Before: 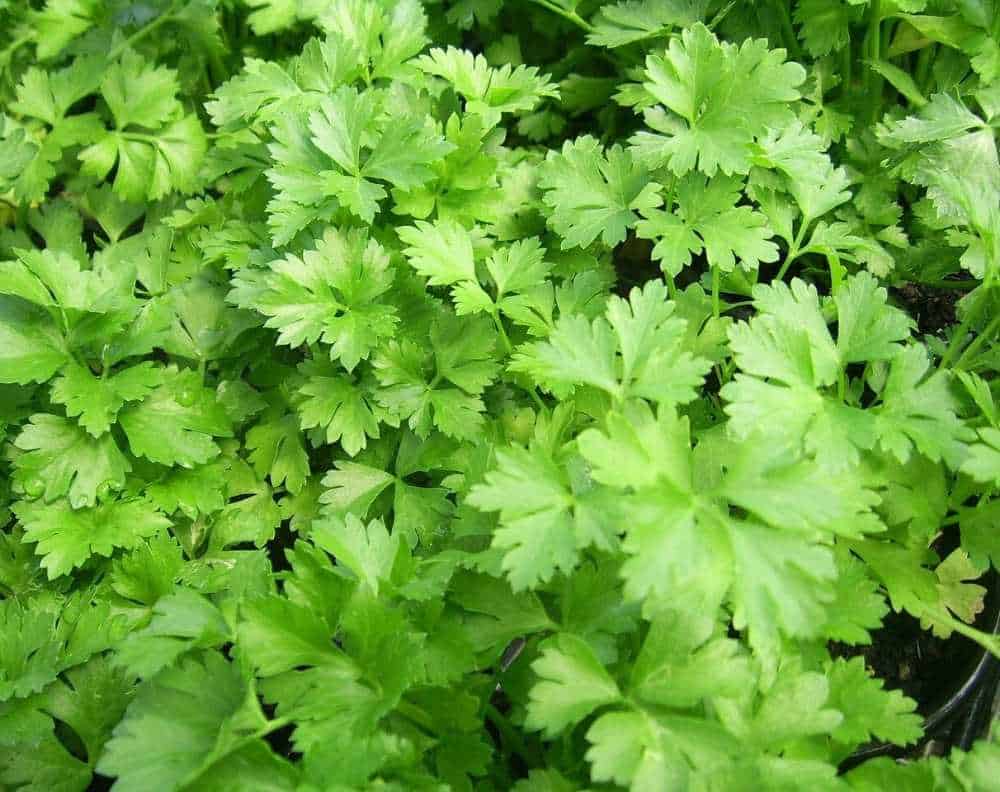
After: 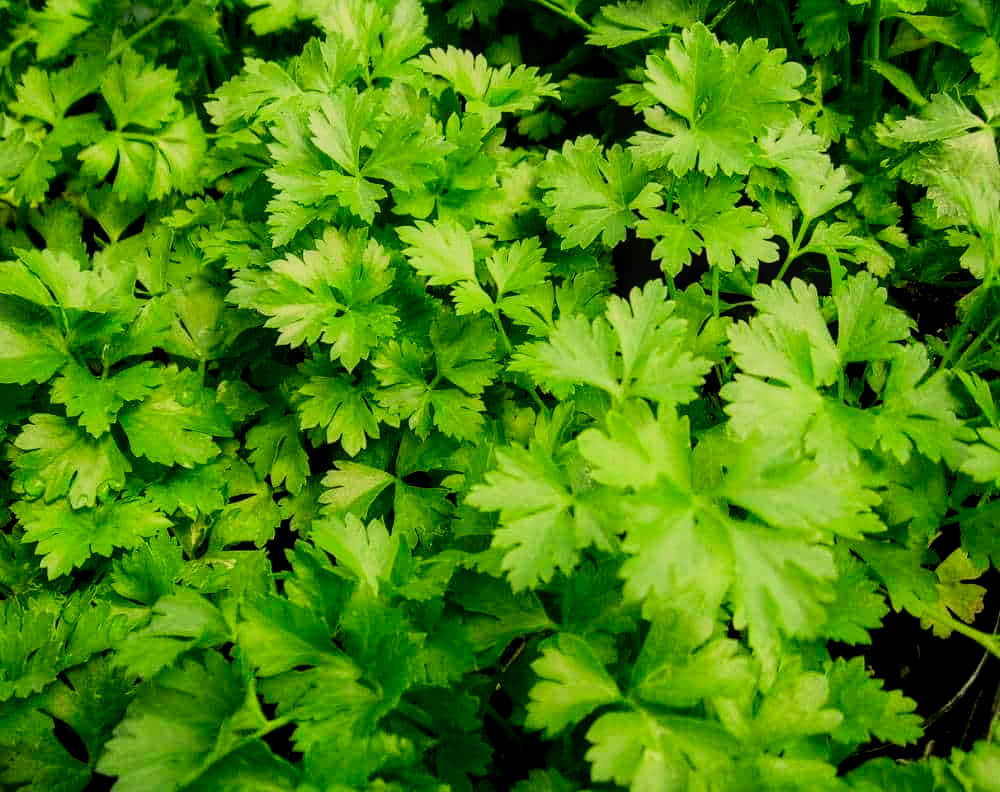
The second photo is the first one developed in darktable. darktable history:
local contrast: on, module defaults
contrast brightness saturation: brightness -0.25, saturation 0.2
white balance: red 1.08, blue 0.791
filmic rgb: black relative exposure -5 EV, hardness 2.88, contrast 1.4
